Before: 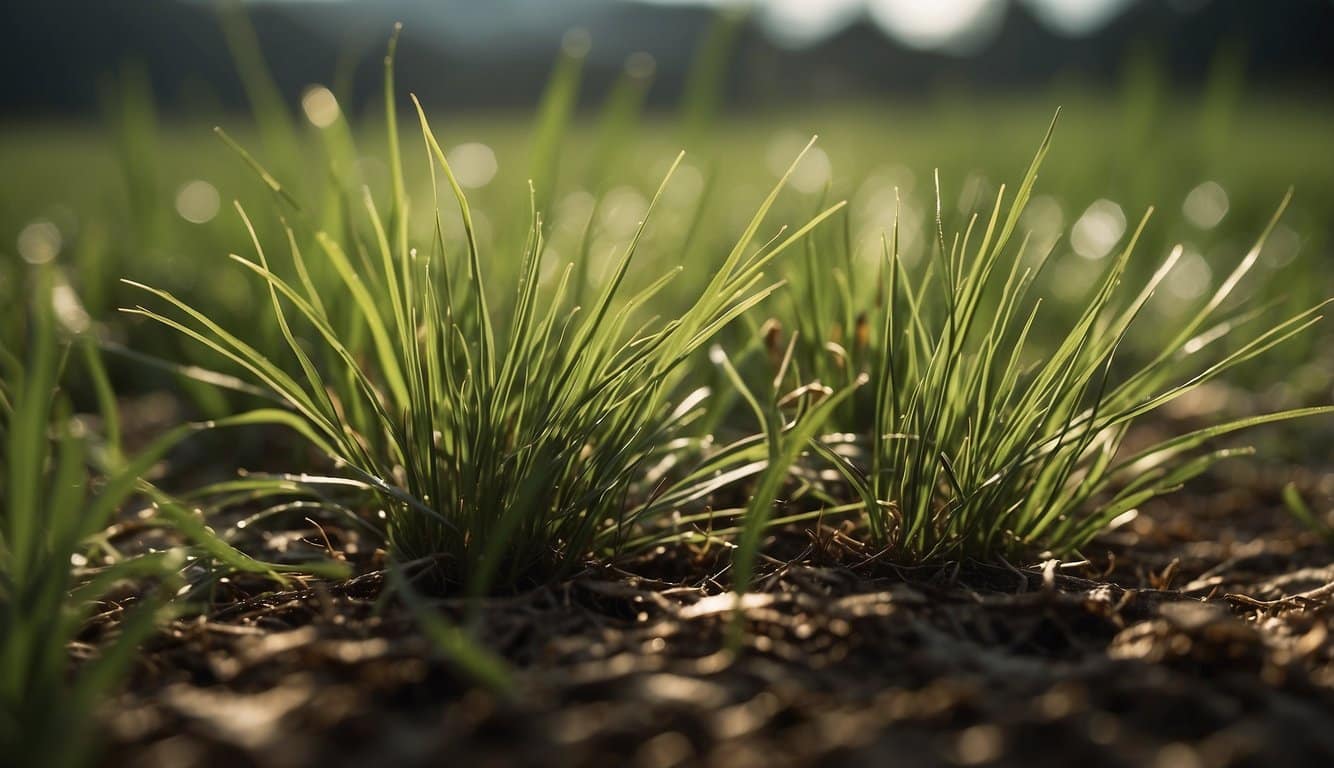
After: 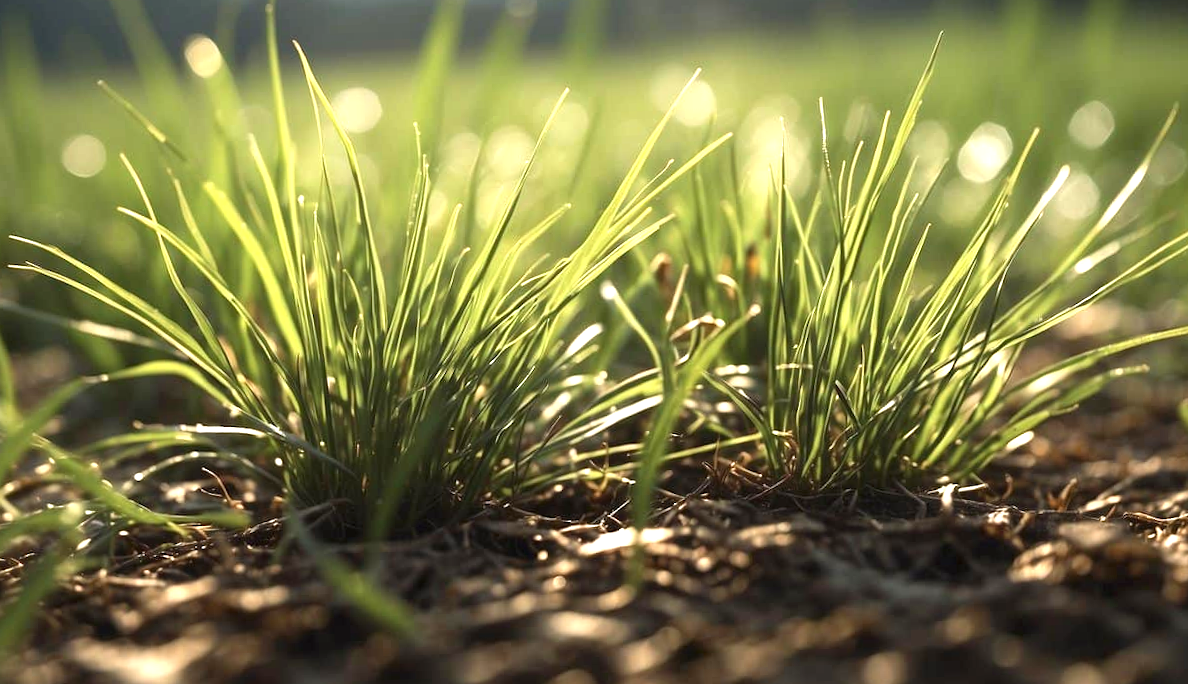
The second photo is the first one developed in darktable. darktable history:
exposure: black level correction 0, exposure 1.1 EV, compensate highlight preservation false
crop and rotate: angle 1.96°, left 5.673%, top 5.673%
